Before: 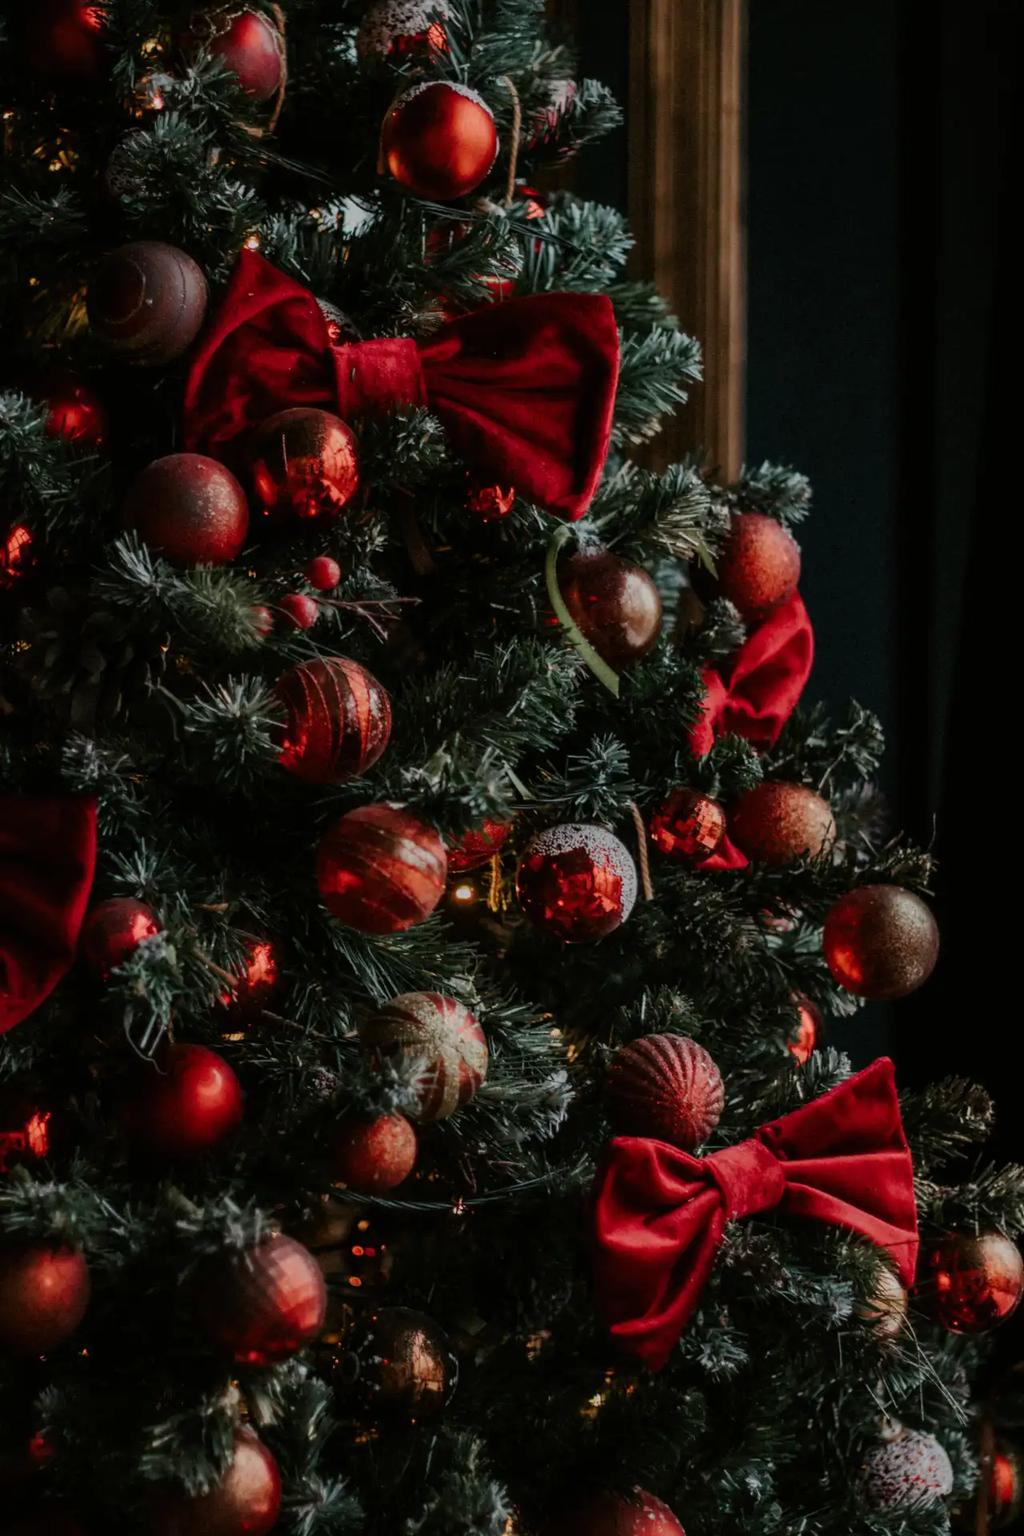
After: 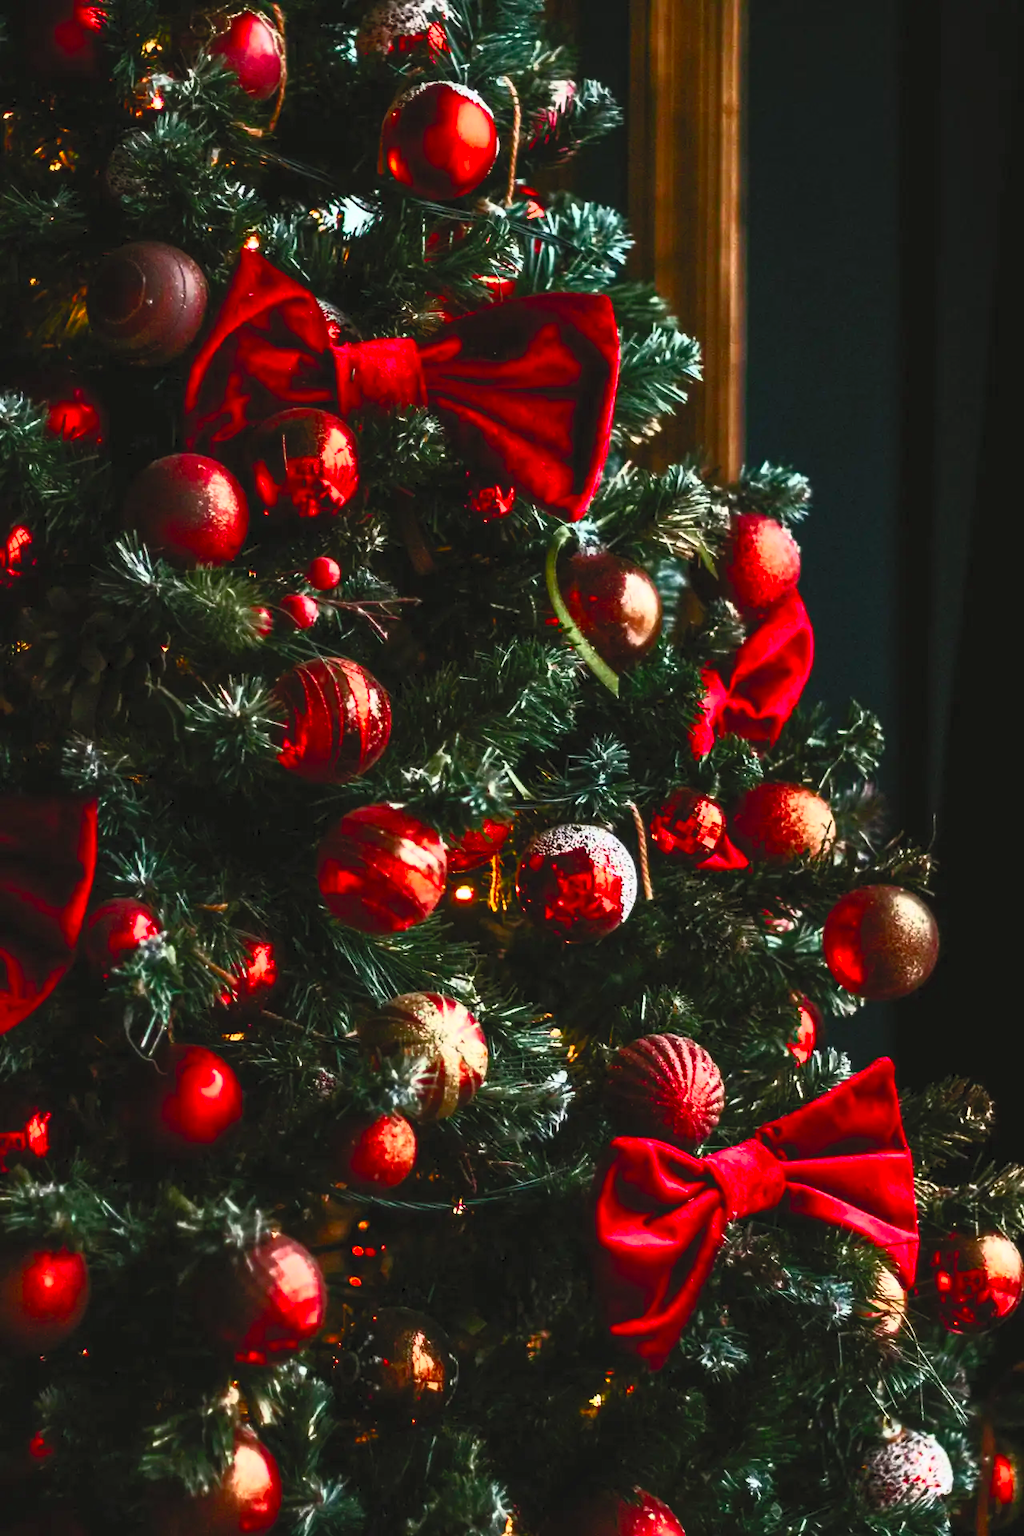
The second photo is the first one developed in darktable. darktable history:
contrast brightness saturation: contrast 0.998, brightness 0.999, saturation 0.998
